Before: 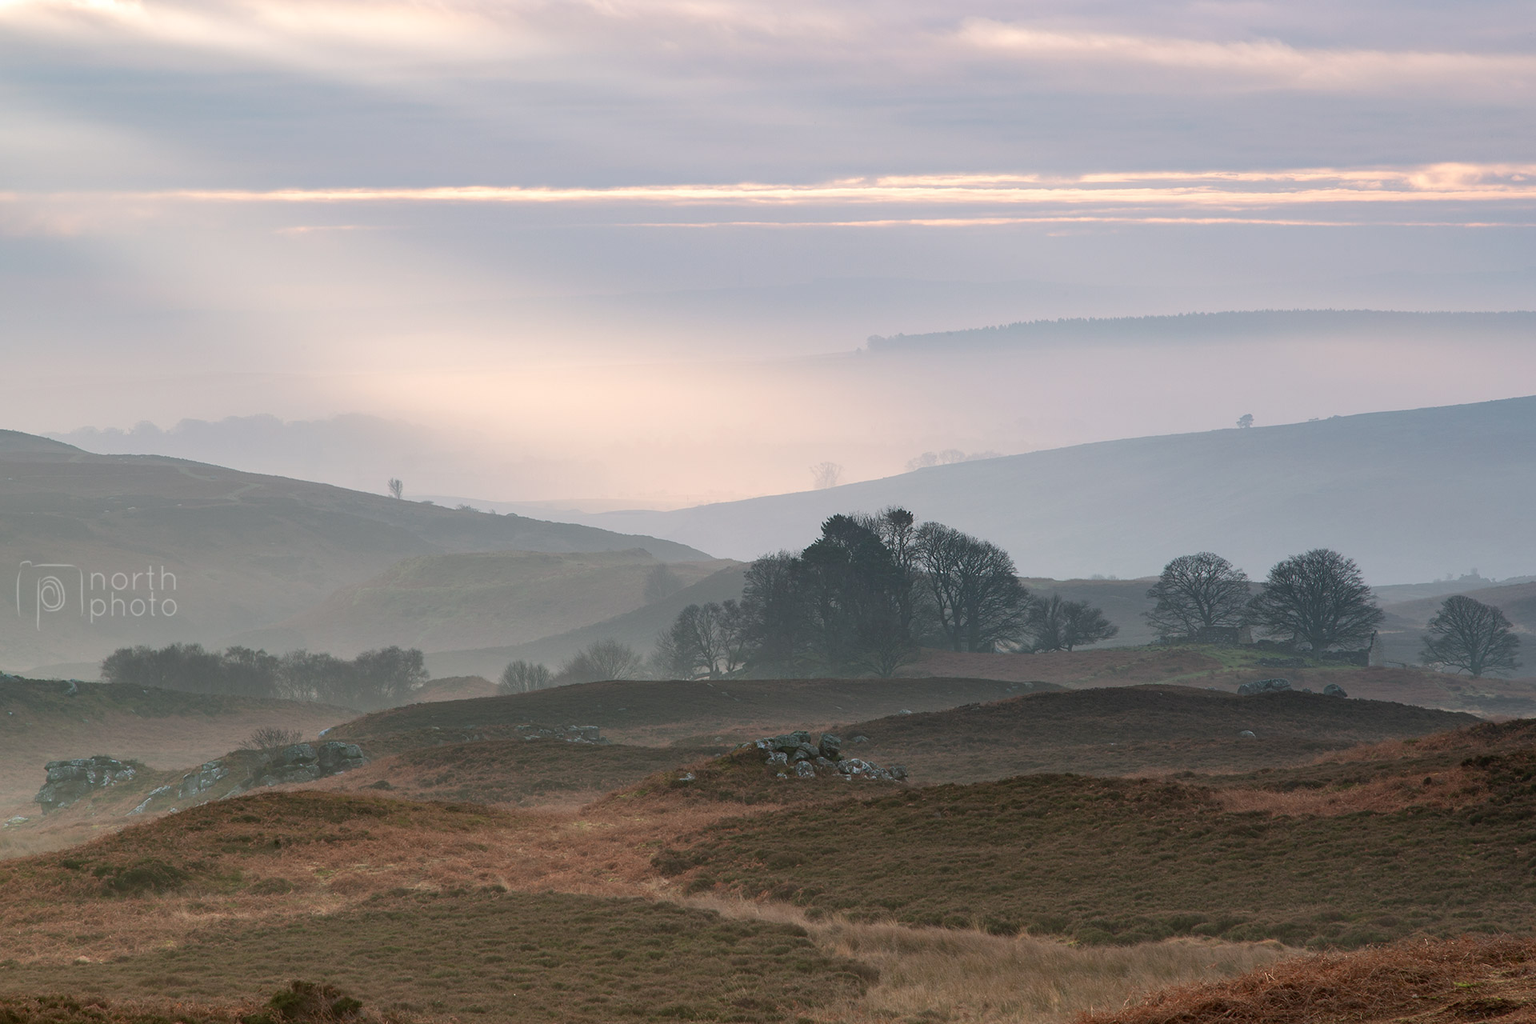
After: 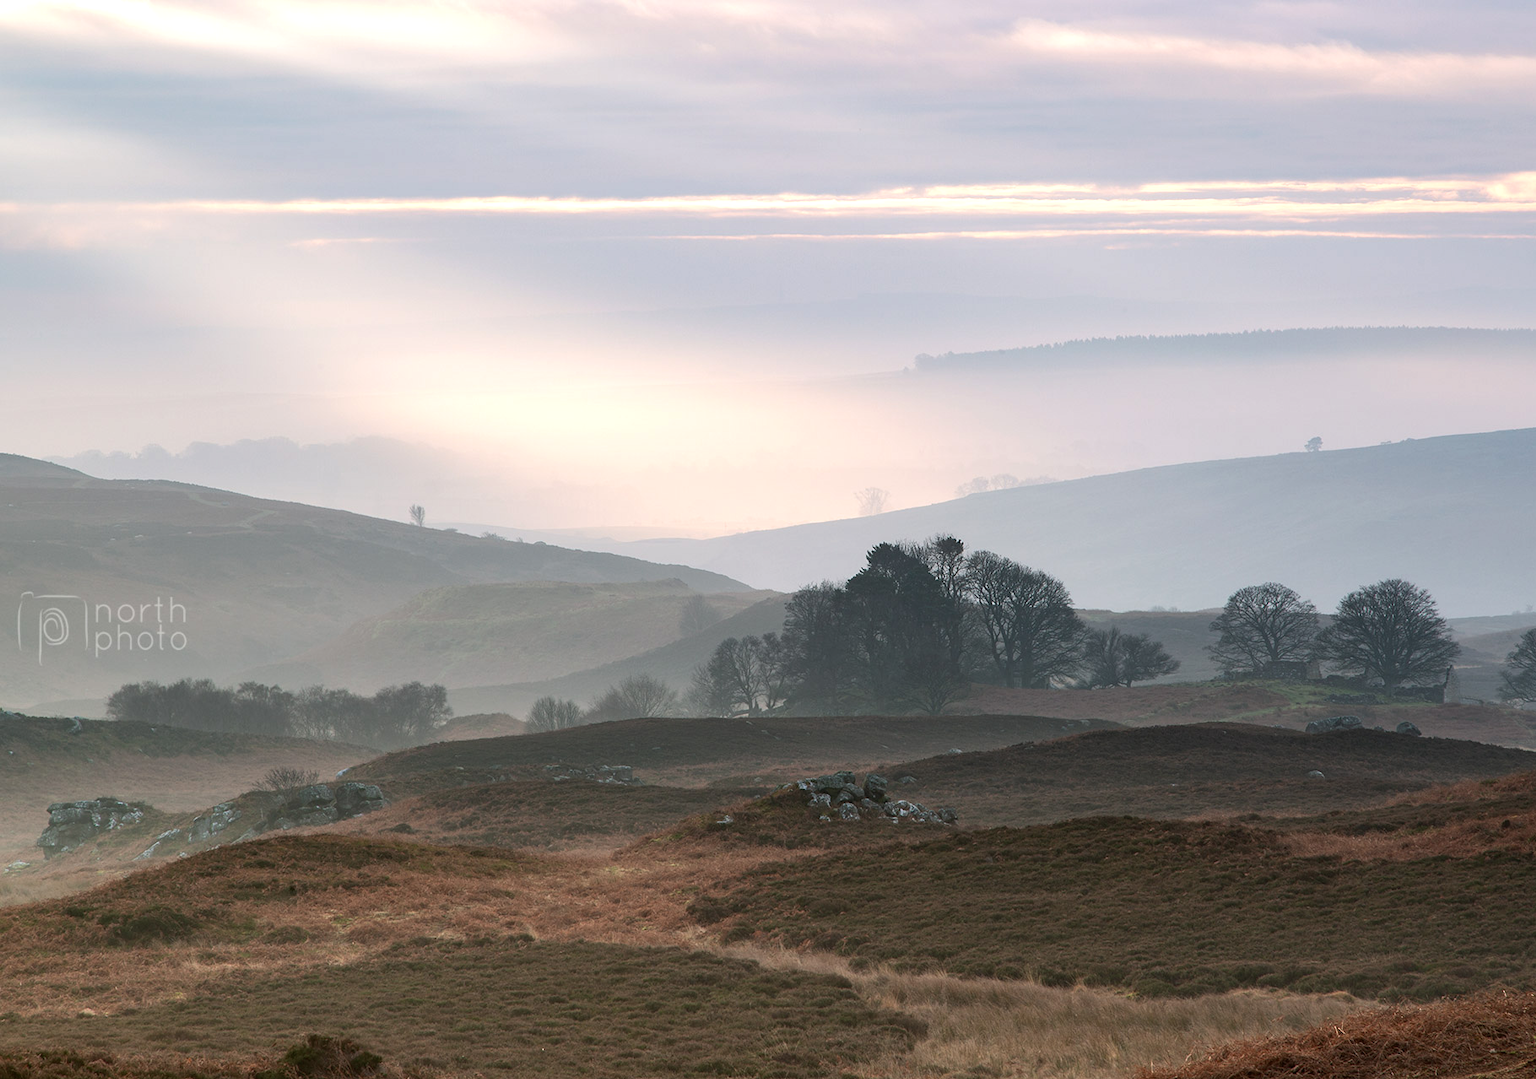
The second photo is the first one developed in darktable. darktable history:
crop and rotate: right 5.167%
tone equalizer: -8 EV -0.417 EV, -7 EV -0.389 EV, -6 EV -0.333 EV, -5 EV -0.222 EV, -3 EV 0.222 EV, -2 EV 0.333 EV, -1 EV 0.389 EV, +0 EV 0.417 EV, edges refinement/feathering 500, mask exposure compensation -1.57 EV, preserve details no
